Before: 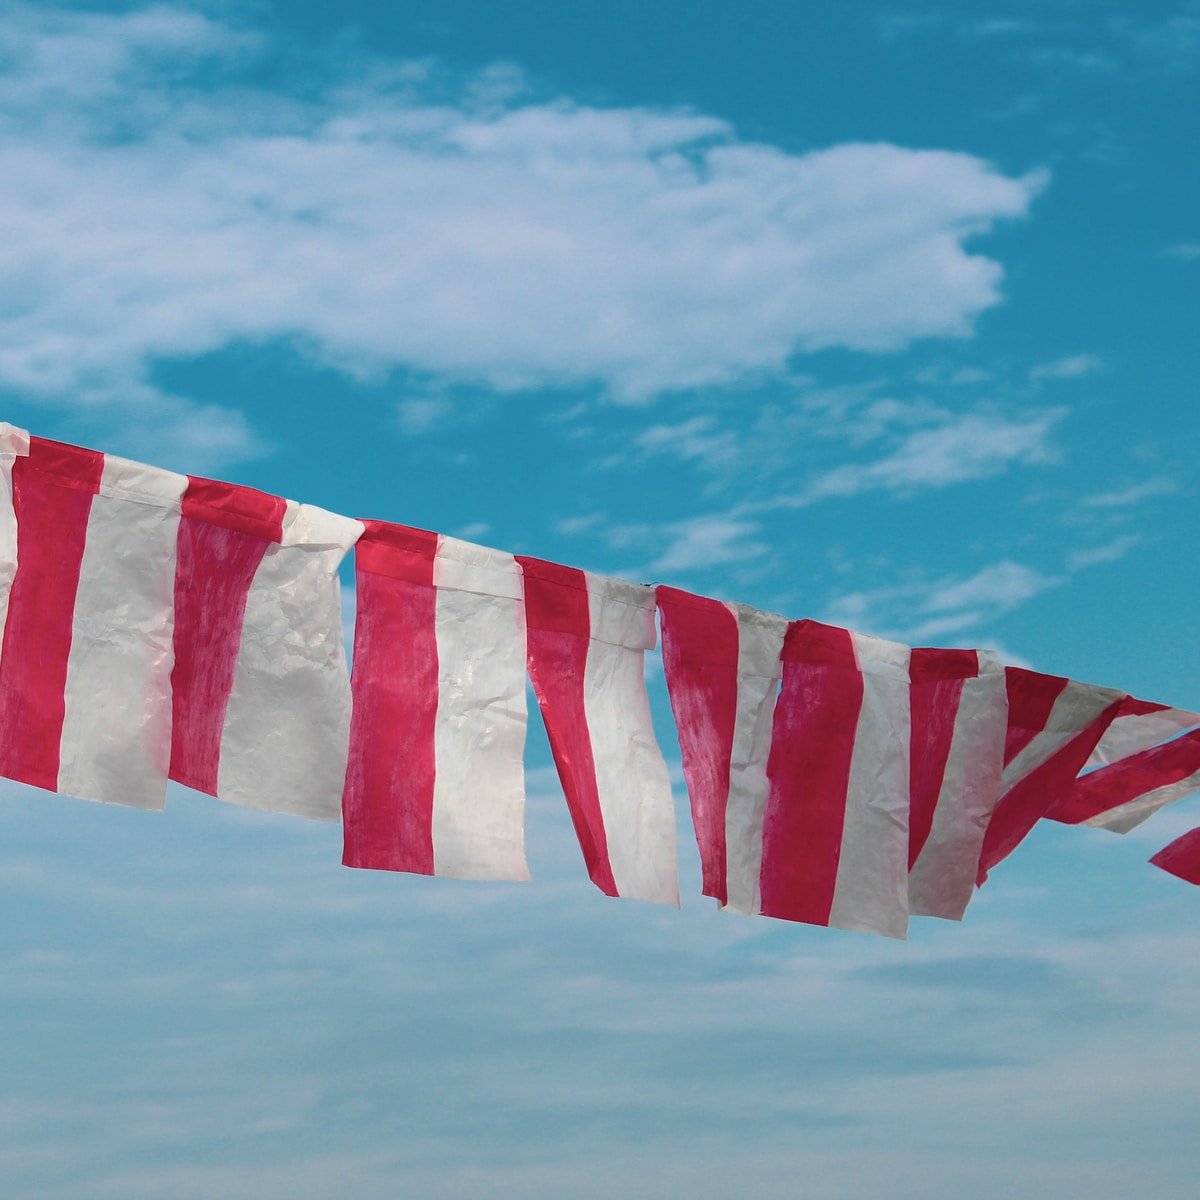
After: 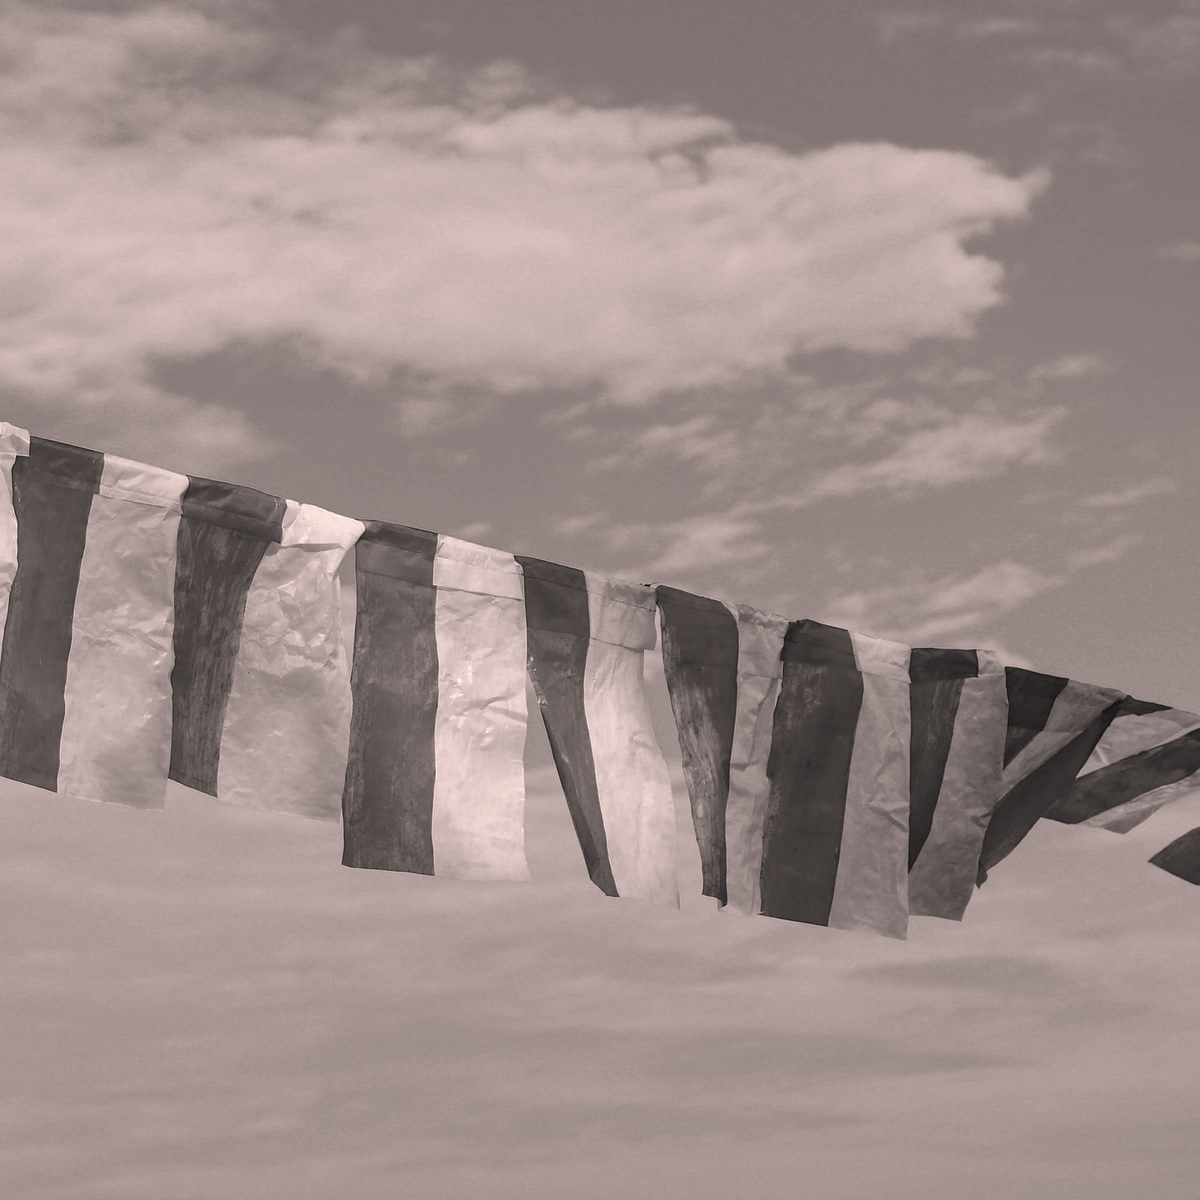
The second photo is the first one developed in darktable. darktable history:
local contrast: on, module defaults
haze removal: compatibility mode true, adaptive false
color calibration: output gray [0.22, 0.42, 0.37, 0], gray › normalize channels true, illuminant same as pipeline (D50), adaptation XYZ, x 0.346, y 0.359, gamut compression 0
velvia: on, module defaults
color correction: highlights a* 7.34, highlights b* 4.37
